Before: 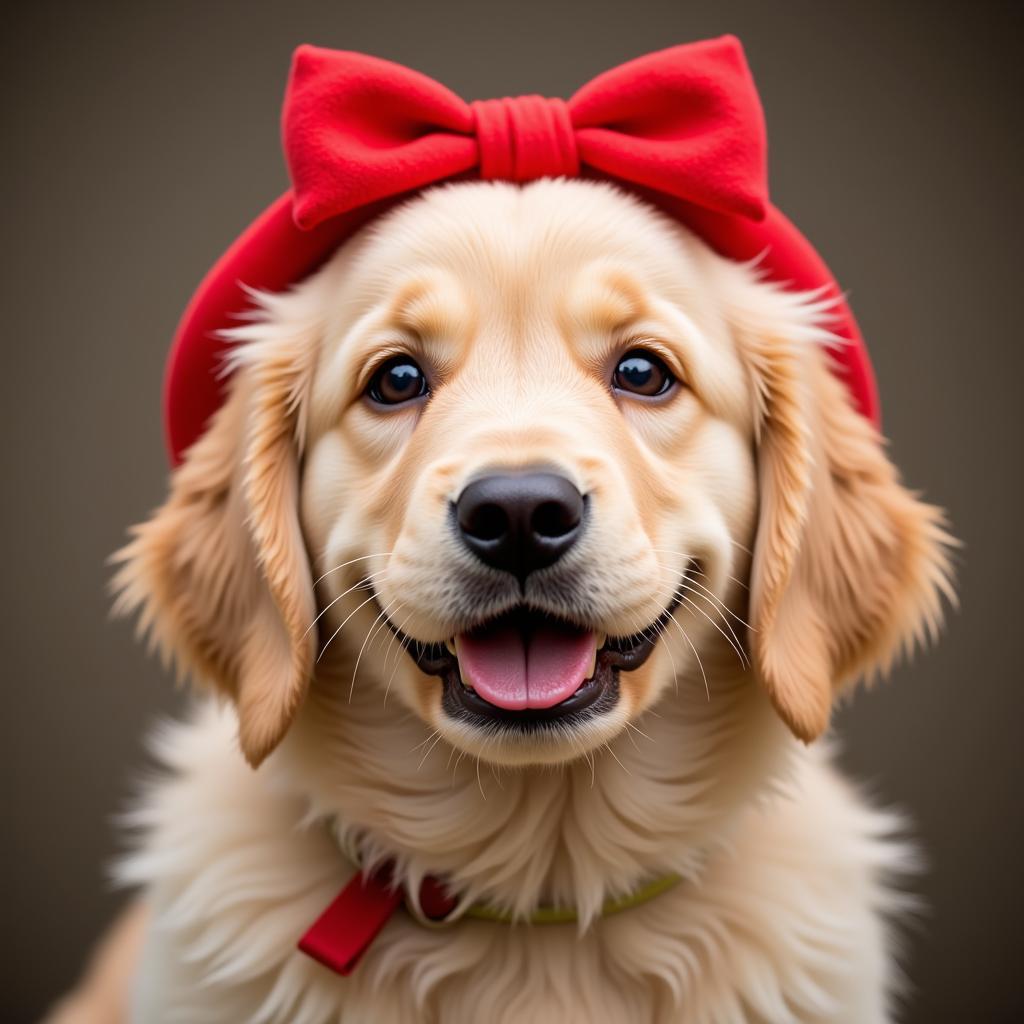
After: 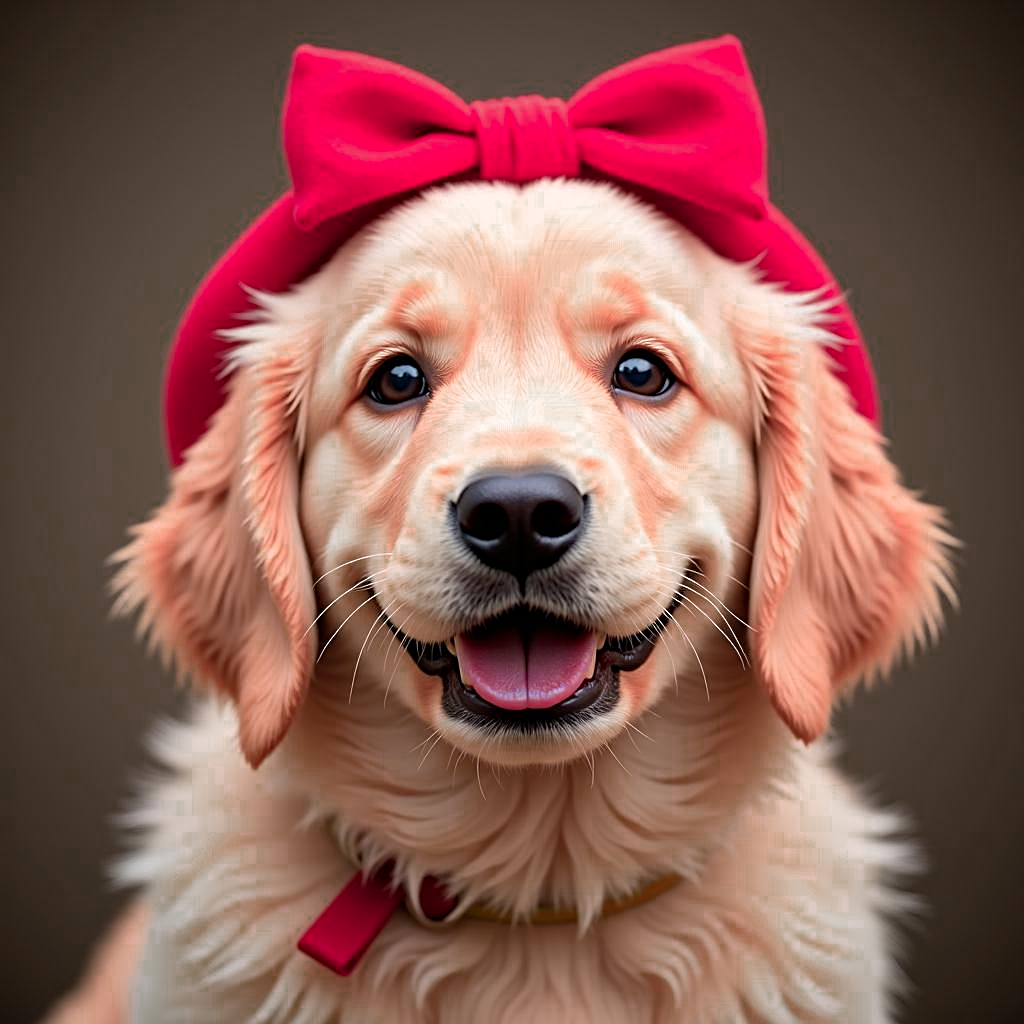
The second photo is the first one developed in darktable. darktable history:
haze removal: compatibility mode true, adaptive false
sharpen: on, module defaults
color zones: curves: ch0 [(0.006, 0.385) (0.143, 0.563) (0.243, 0.321) (0.352, 0.464) (0.516, 0.456) (0.625, 0.5) (0.75, 0.5) (0.875, 0.5)]; ch1 [(0, 0.5) (0.134, 0.504) (0.246, 0.463) (0.421, 0.515) (0.5, 0.56) (0.625, 0.5) (0.75, 0.5) (0.875, 0.5)]; ch2 [(0, 0.5) (0.131, 0.426) (0.307, 0.289) (0.38, 0.188) (0.513, 0.216) (0.625, 0.548) (0.75, 0.468) (0.838, 0.396) (0.971, 0.311)]
